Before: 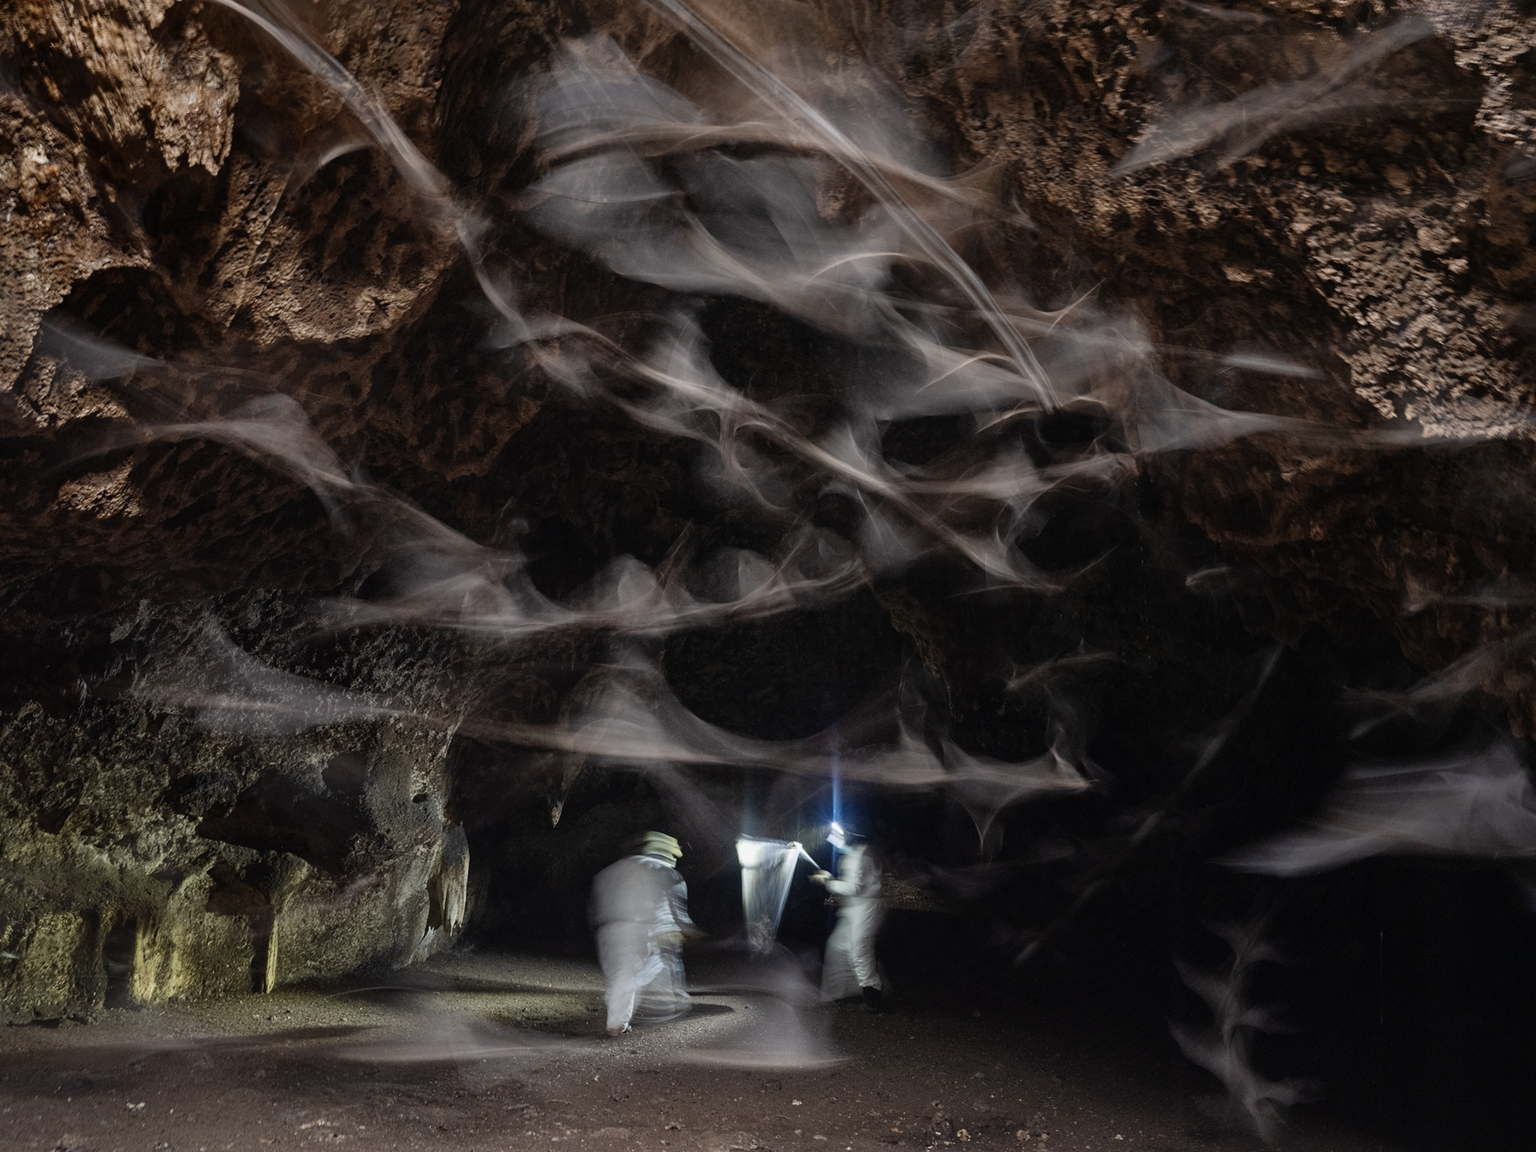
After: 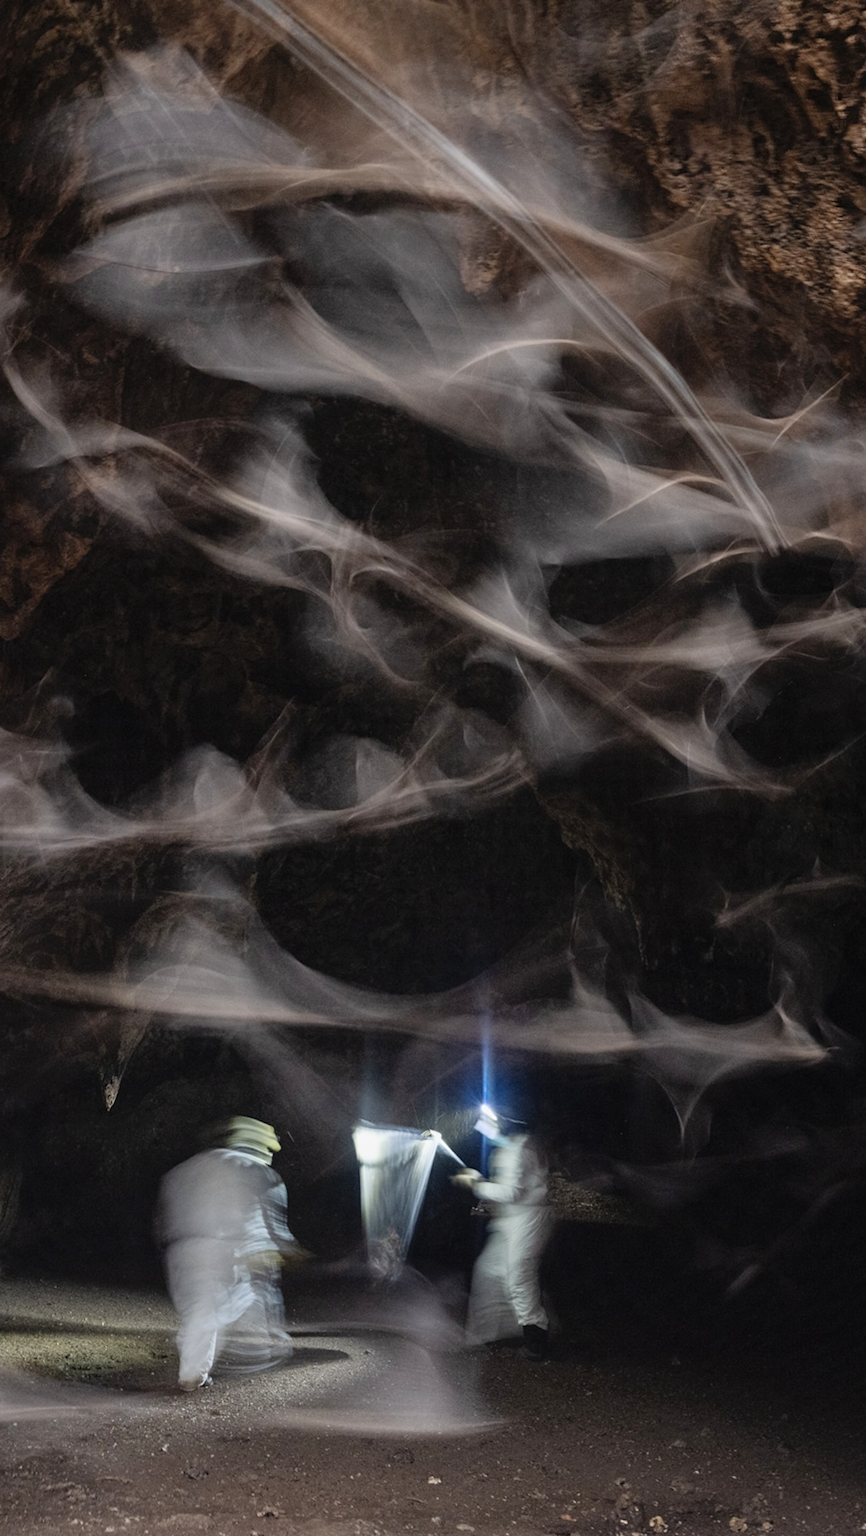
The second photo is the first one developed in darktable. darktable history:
contrast brightness saturation: contrast 0.033, brightness 0.059, saturation 0.127
crop: left 30.833%, right 27.142%
